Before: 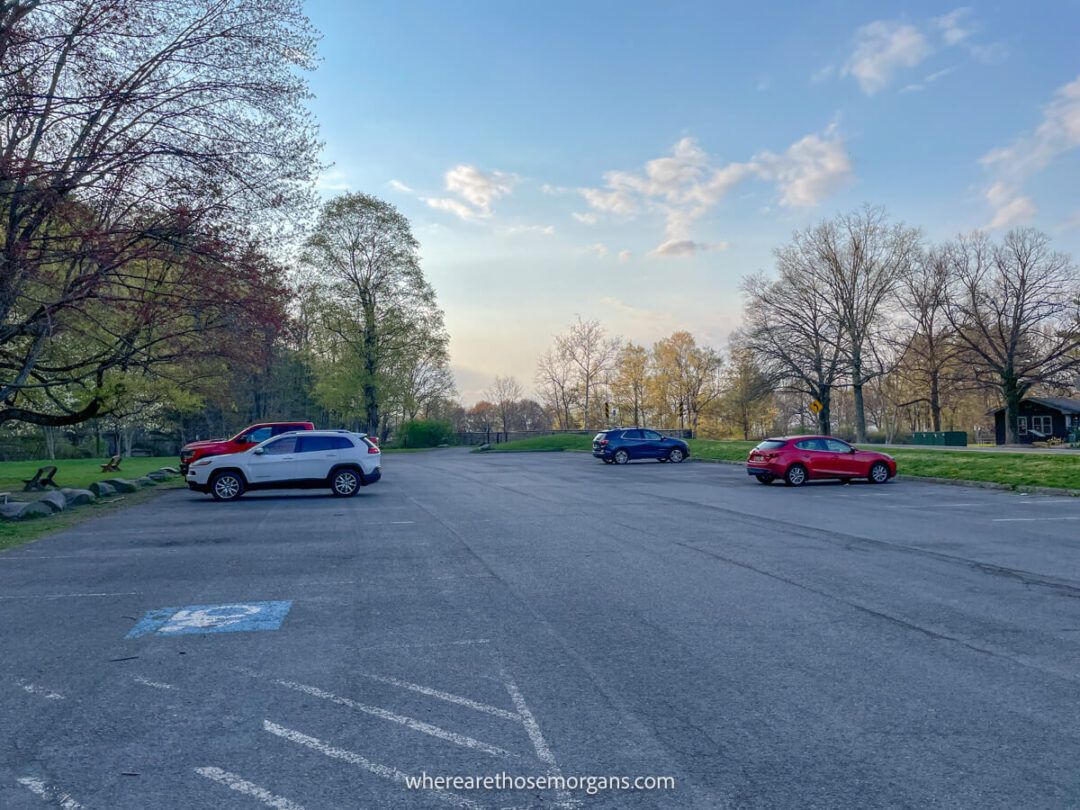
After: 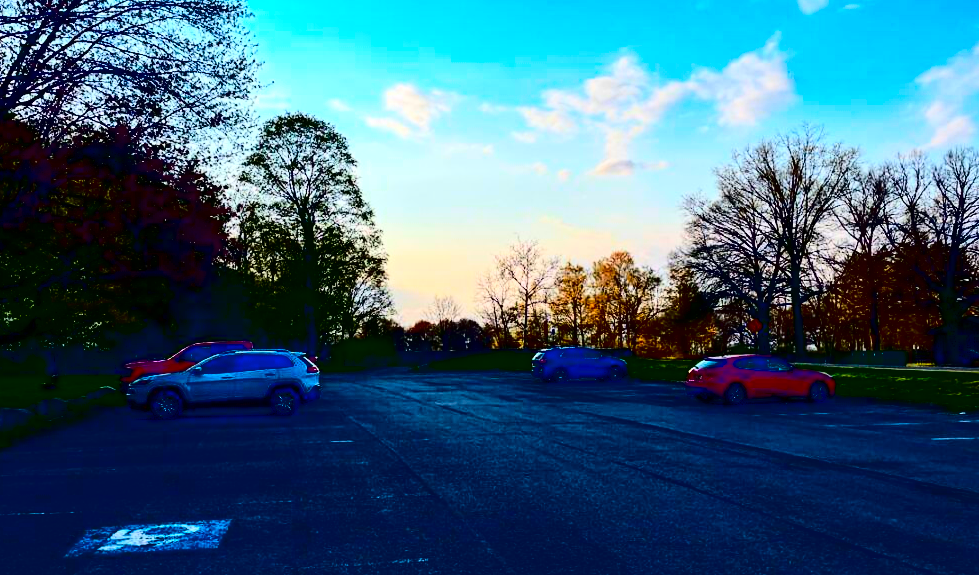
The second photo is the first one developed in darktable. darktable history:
crop: left 5.701%, top 10.106%, right 3.609%, bottom 18.829%
color zones: curves: ch1 [(0.24, 0.629) (0.75, 0.5)]; ch2 [(0.255, 0.454) (0.745, 0.491)]
contrast brightness saturation: contrast 0.785, brightness -0.984, saturation 0.989
